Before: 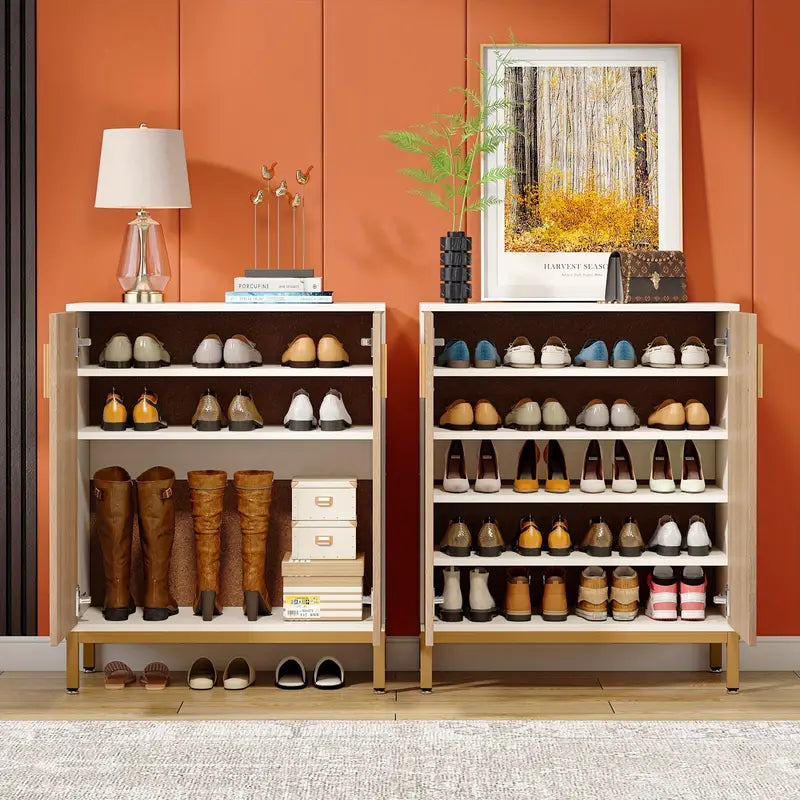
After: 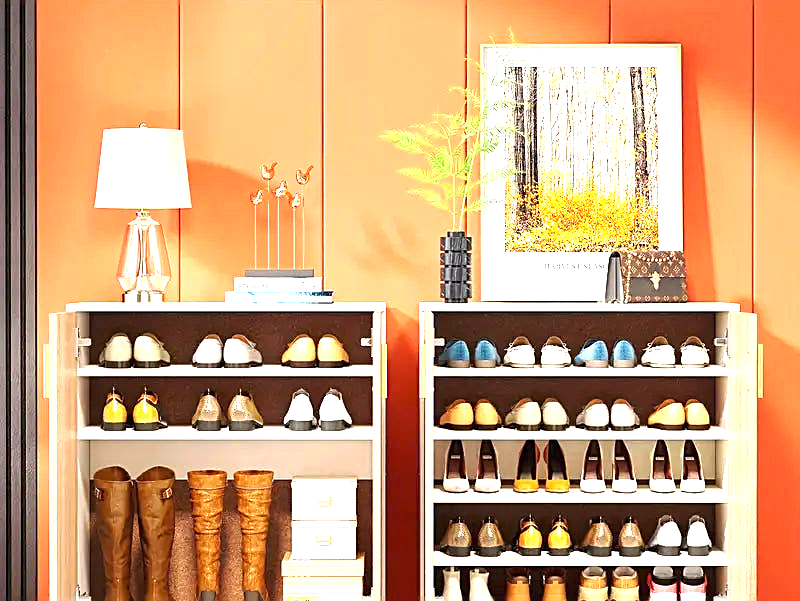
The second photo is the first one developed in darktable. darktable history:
sharpen: on, module defaults
crop: bottom 24.797%
exposure: black level correction 0, exposure 1.688 EV, compensate highlight preservation false
